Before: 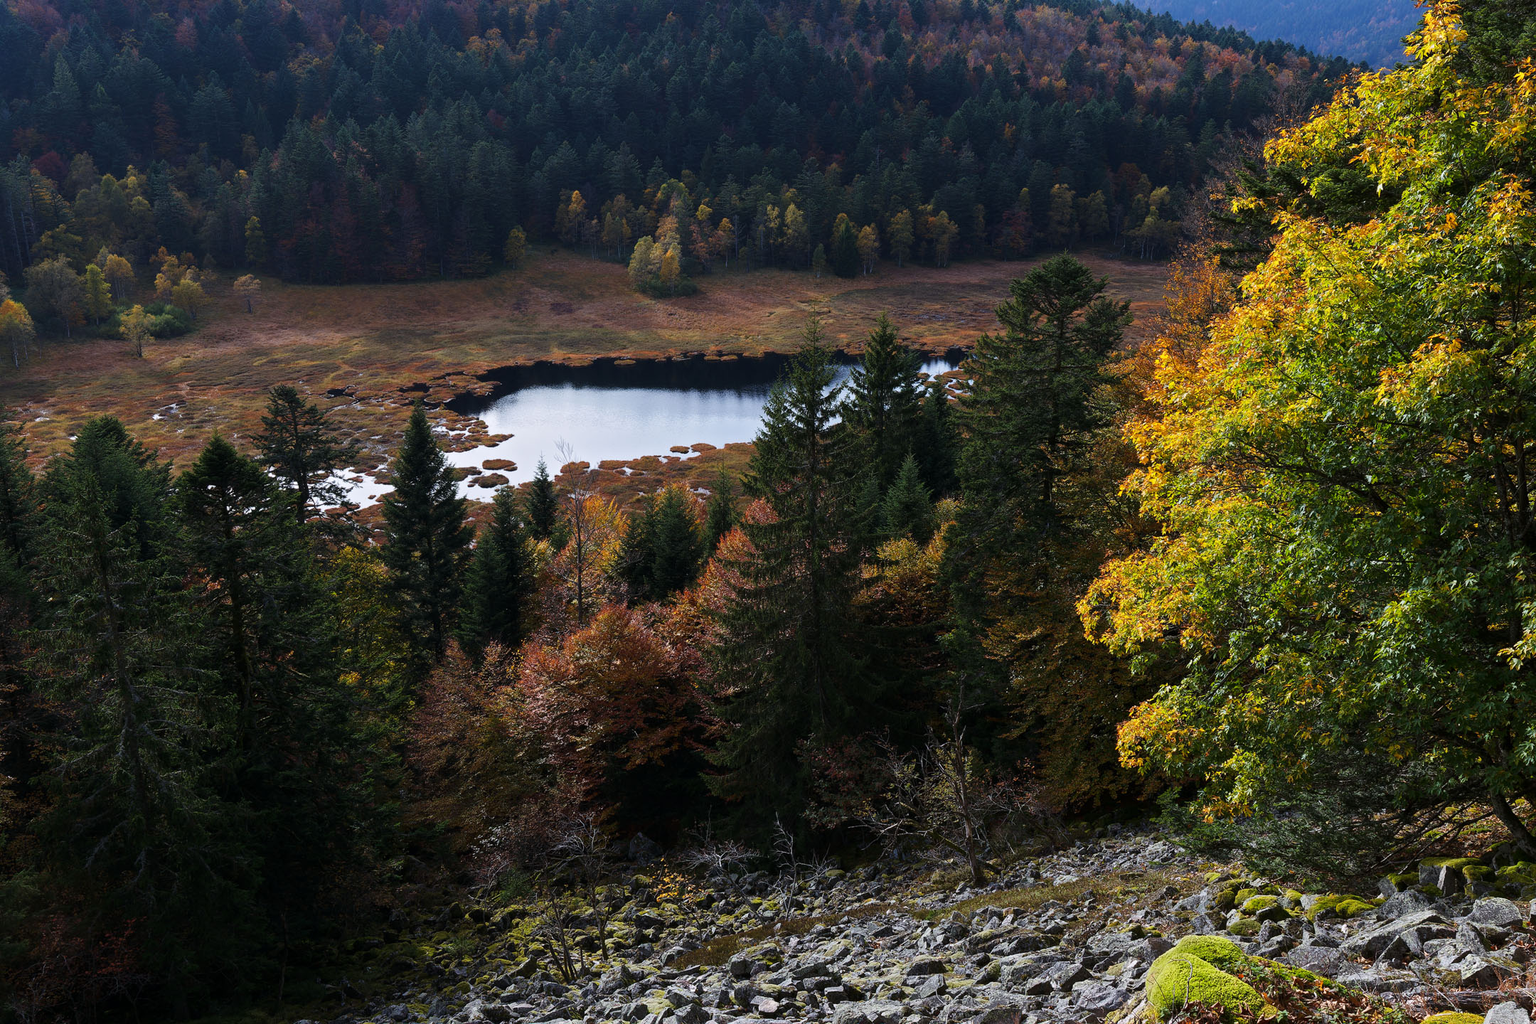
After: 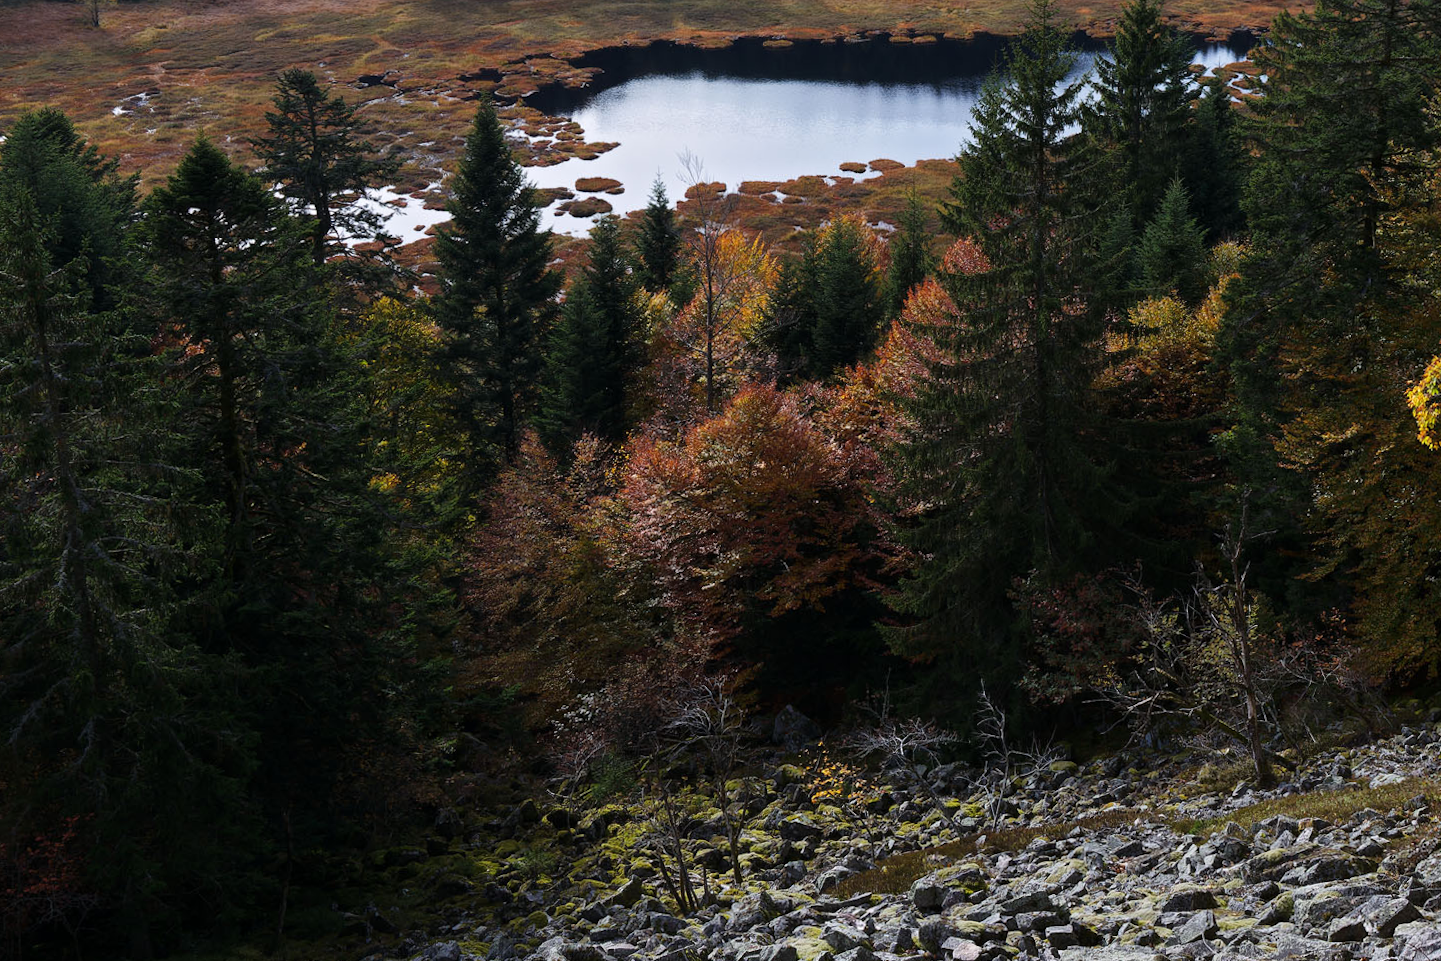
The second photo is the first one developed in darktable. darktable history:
crop and rotate: angle -0.82°, left 3.85%, top 31.828%, right 27.992%
